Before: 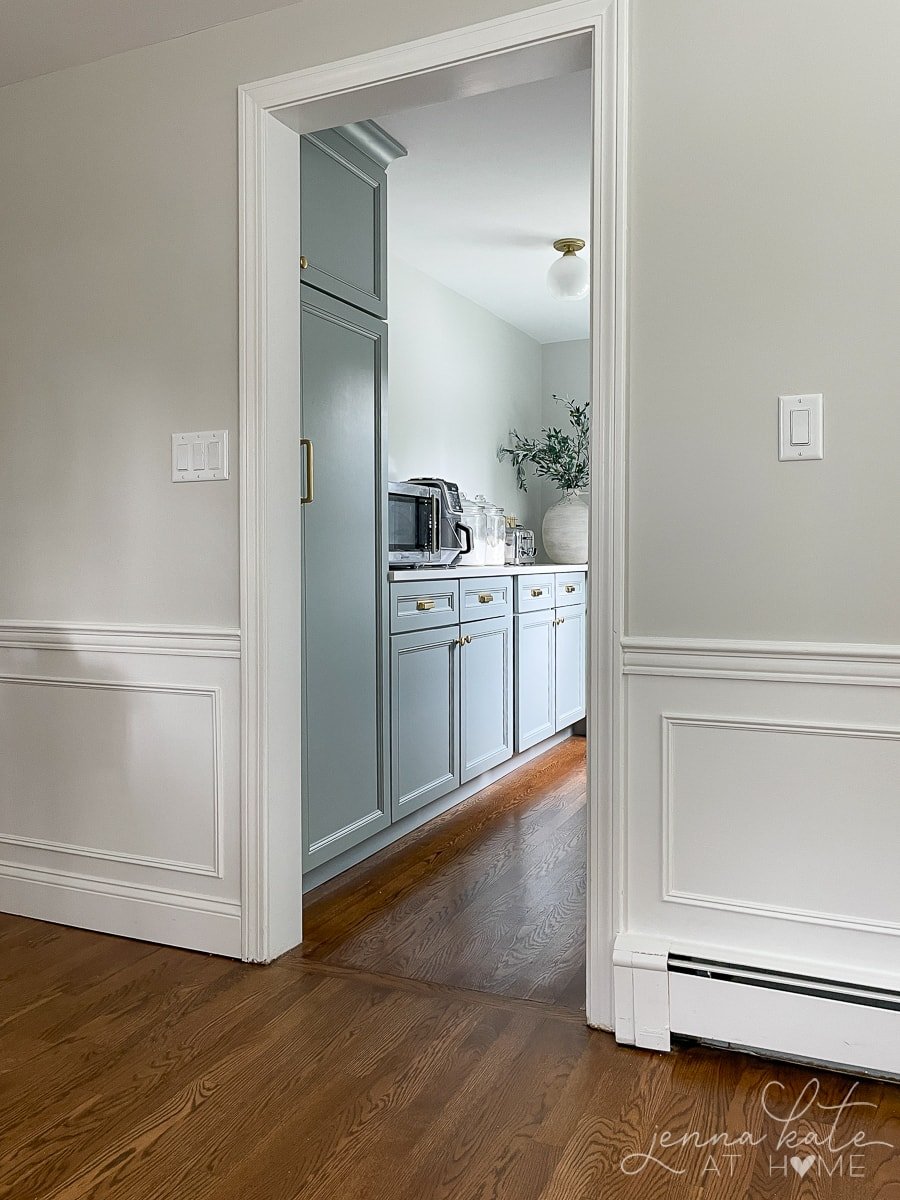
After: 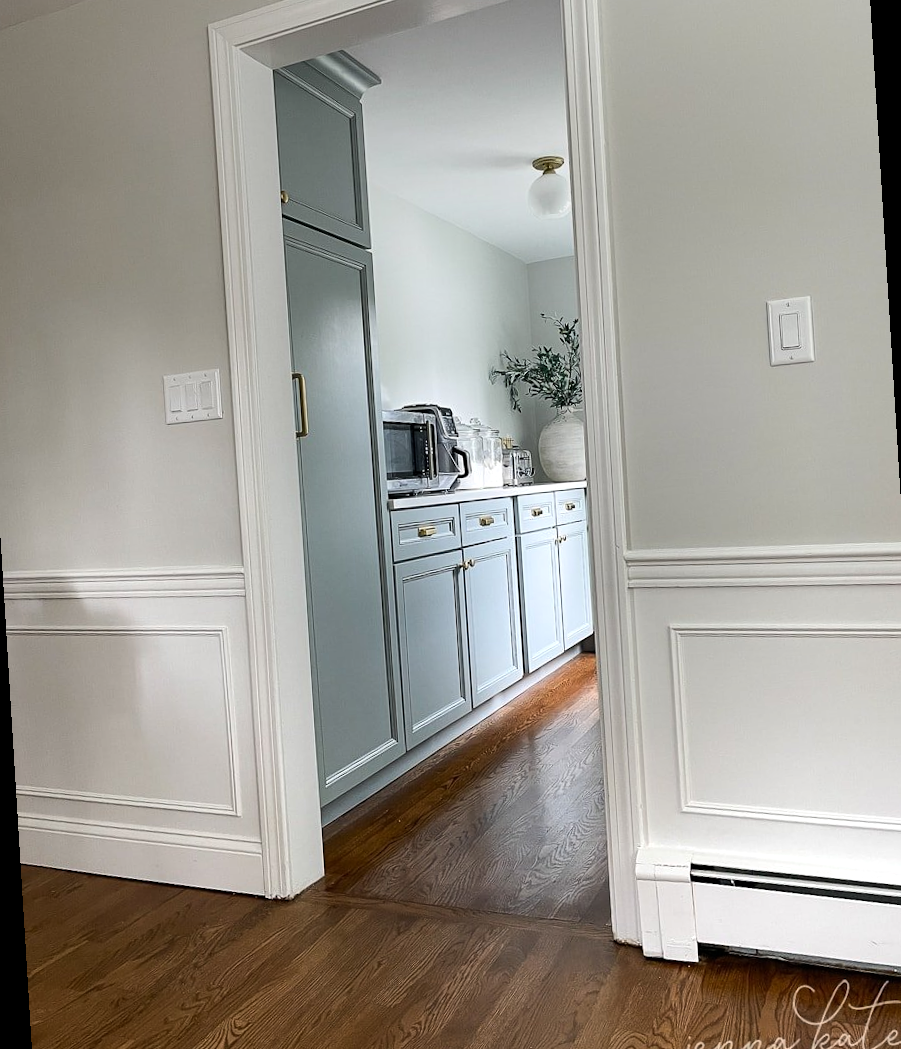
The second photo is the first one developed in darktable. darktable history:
rotate and perspective: rotation -3.52°, crop left 0.036, crop right 0.964, crop top 0.081, crop bottom 0.919
graduated density: on, module defaults
tone equalizer: -8 EV -0.417 EV, -7 EV -0.389 EV, -6 EV -0.333 EV, -5 EV -0.222 EV, -3 EV 0.222 EV, -2 EV 0.333 EV, -1 EV 0.389 EV, +0 EV 0.417 EV, edges refinement/feathering 500, mask exposure compensation -1.57 EV, preserve details no
